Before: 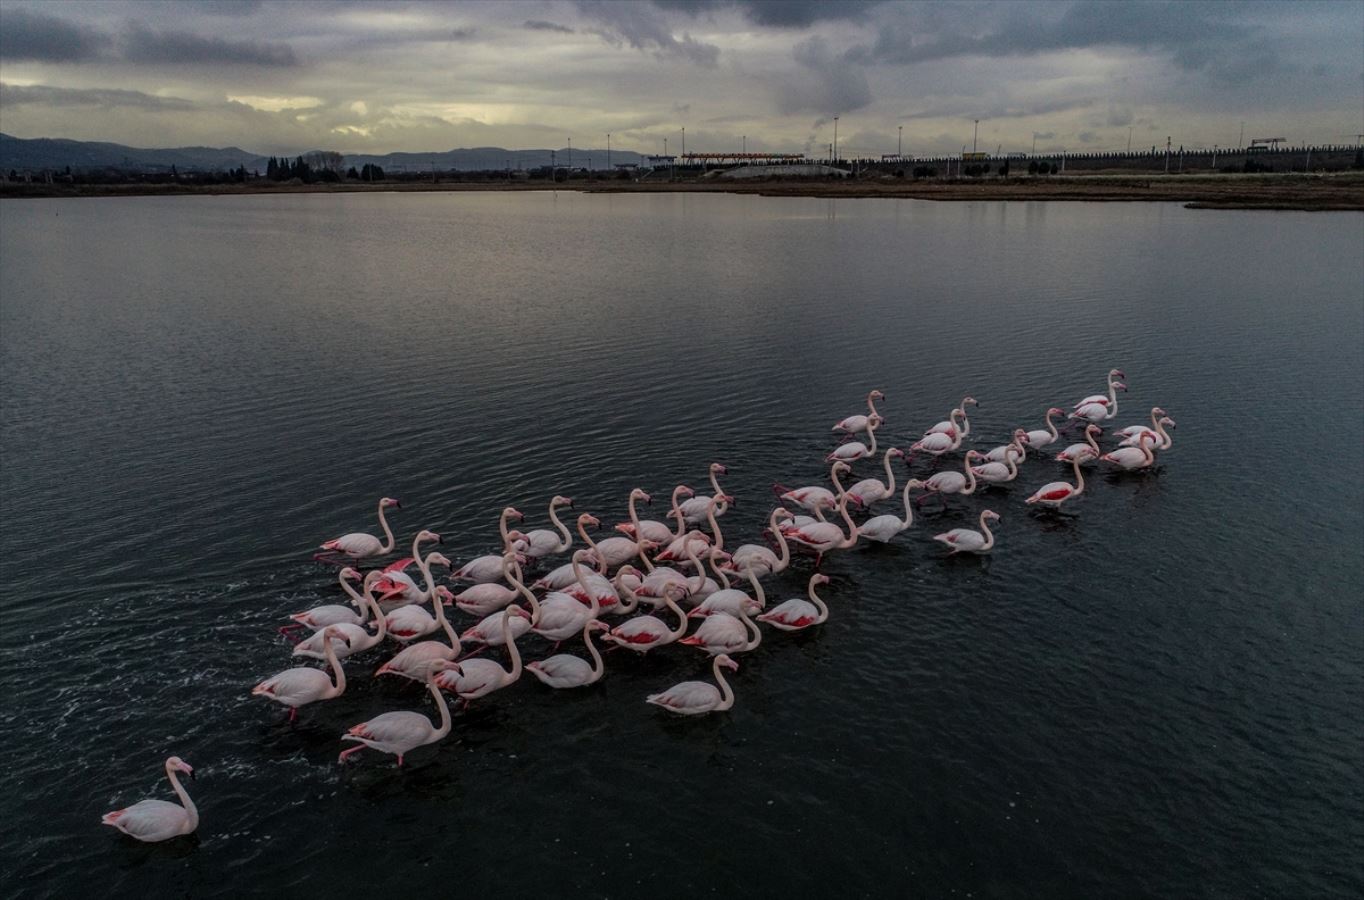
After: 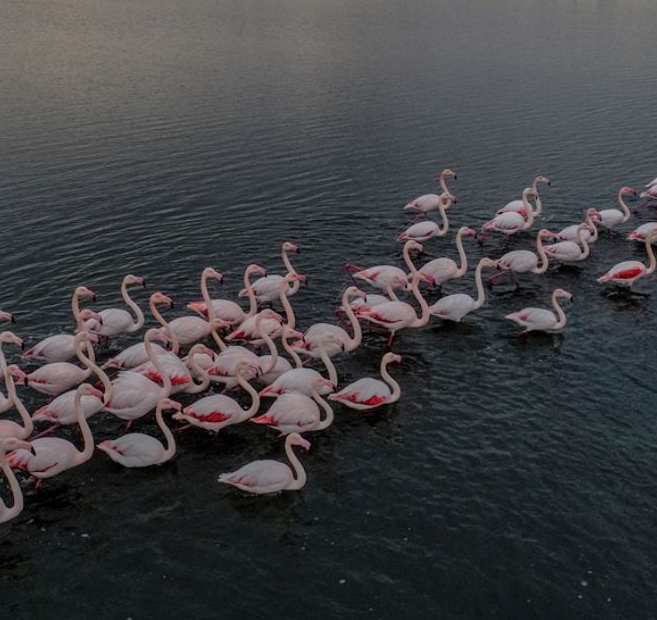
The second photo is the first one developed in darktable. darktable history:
shadows and highlights: on, module defaults
crop: left 31.395%, top 24.642%, right 20.376%, bottom 6.456%
